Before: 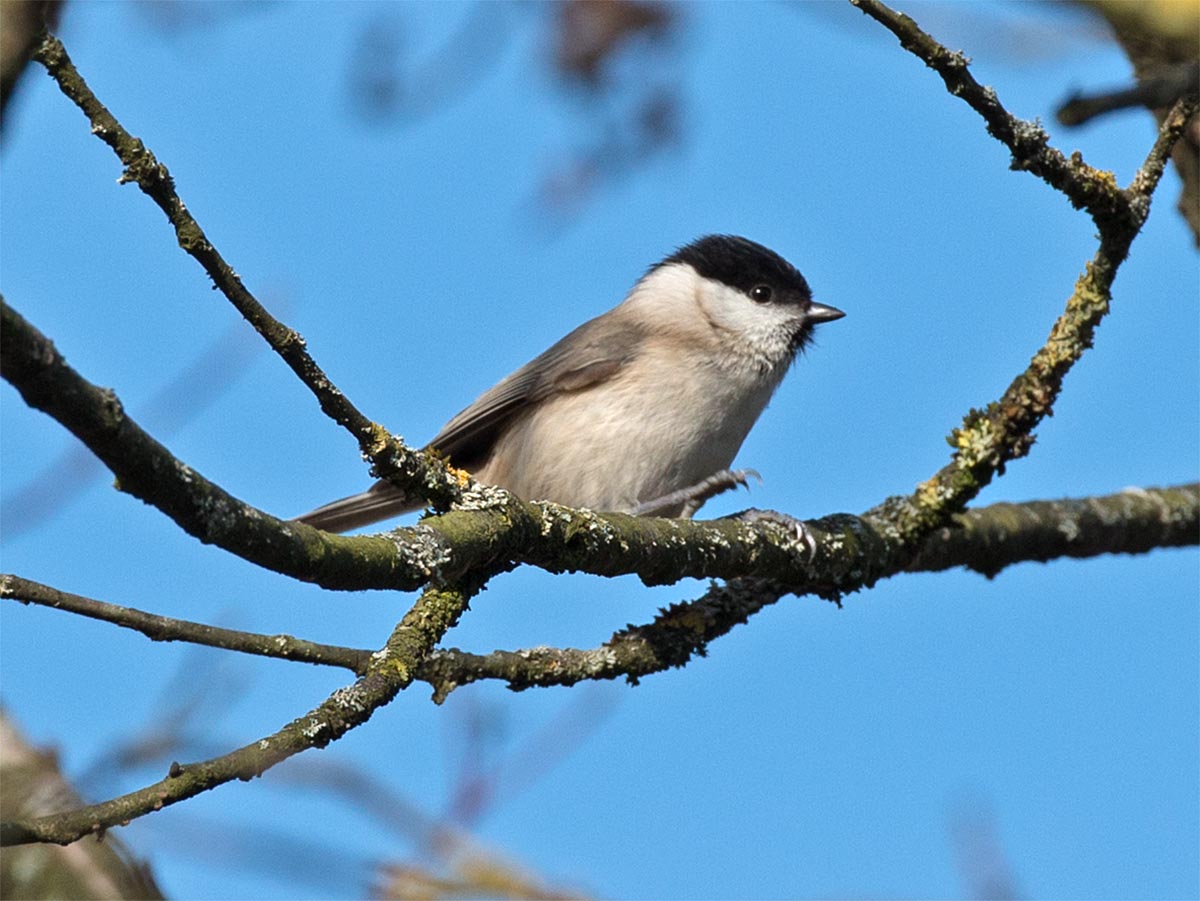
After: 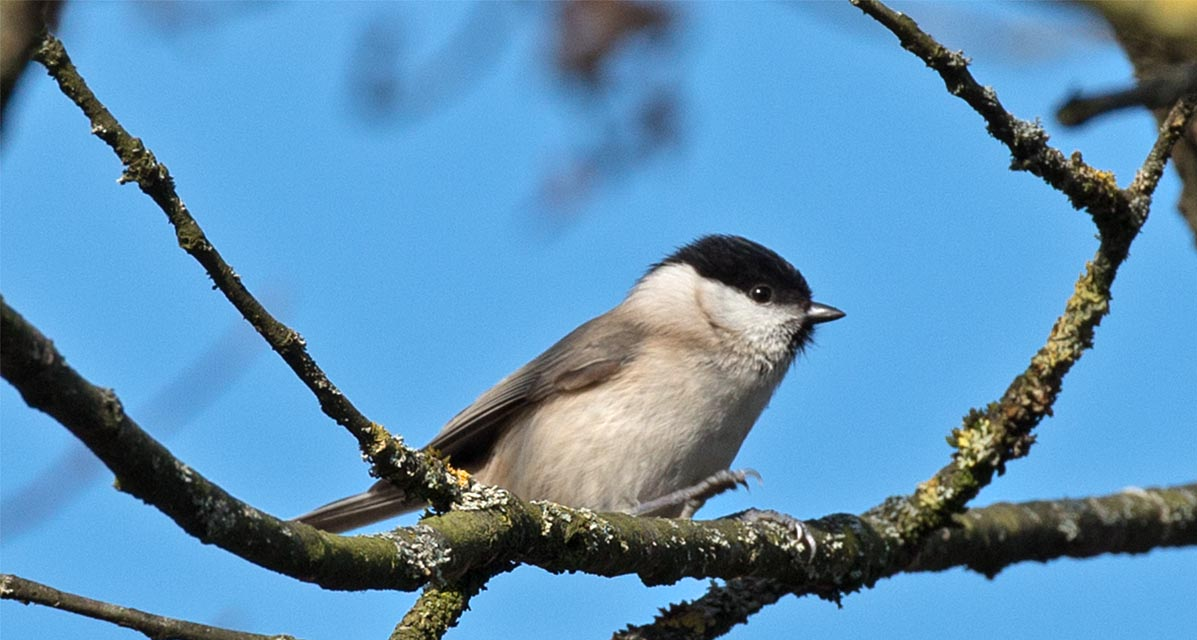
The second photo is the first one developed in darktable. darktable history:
crop: right 0%, bottom 28.867%
